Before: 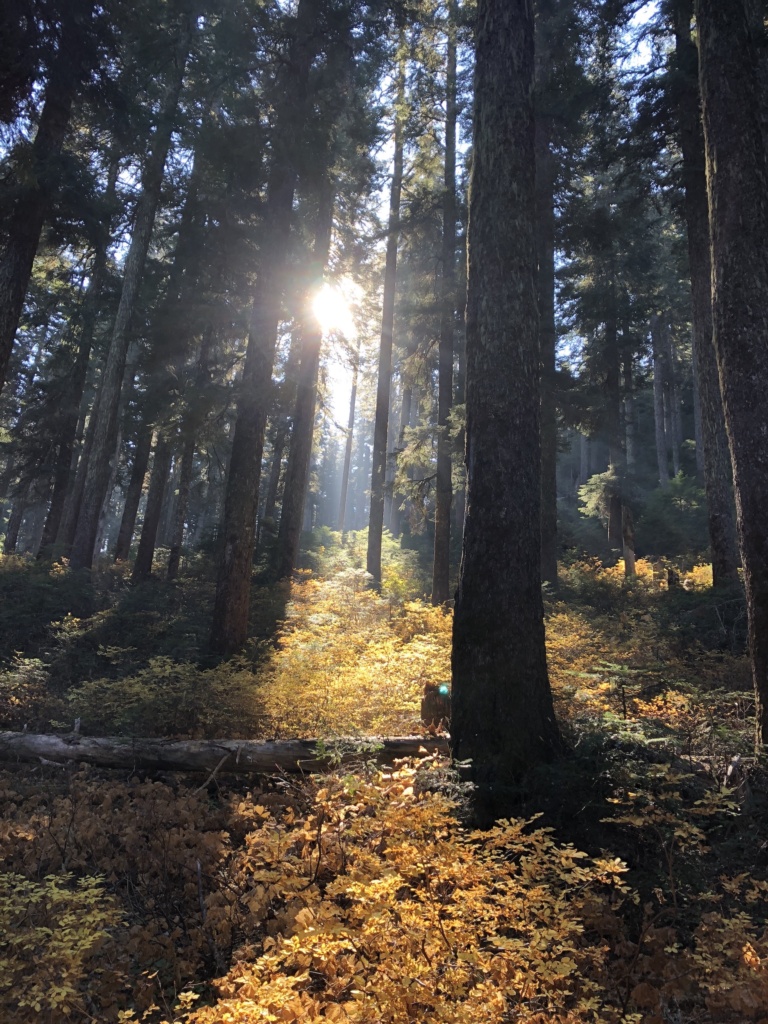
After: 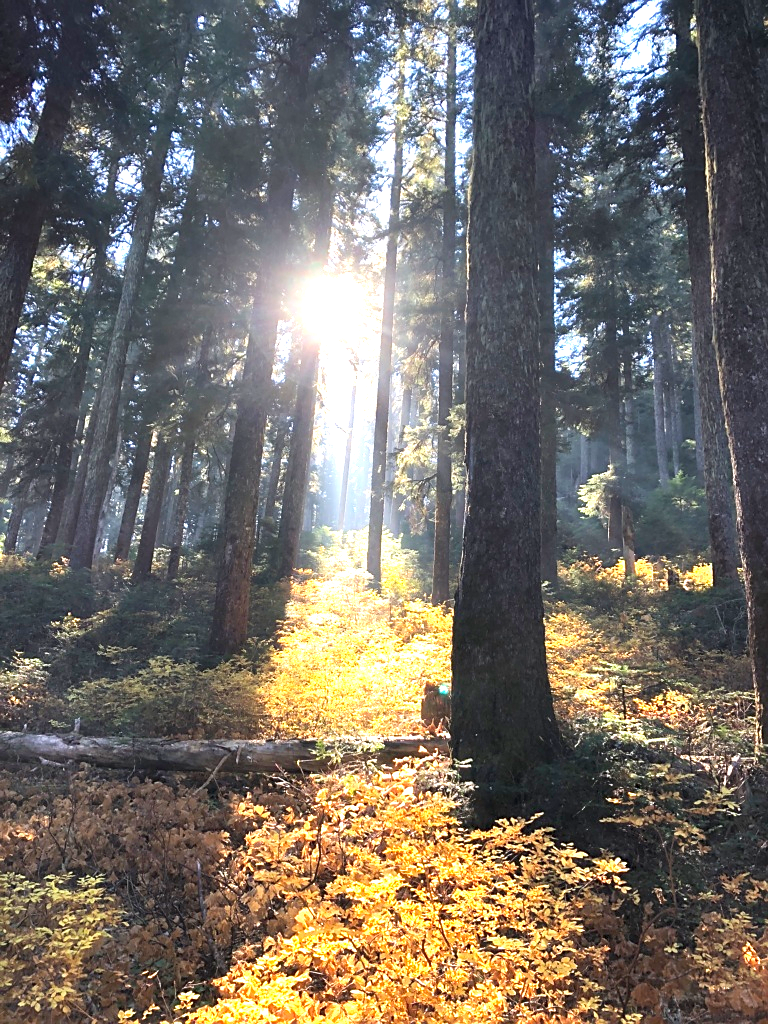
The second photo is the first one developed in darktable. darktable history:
graduated density: on, module defaults
sharpen: radius 1.458, amount 0.398, threshold 1.271
exposure: black level correction 0, exposure 1.741 EV, compensate exposure bias true, compensate highlight preservation false
